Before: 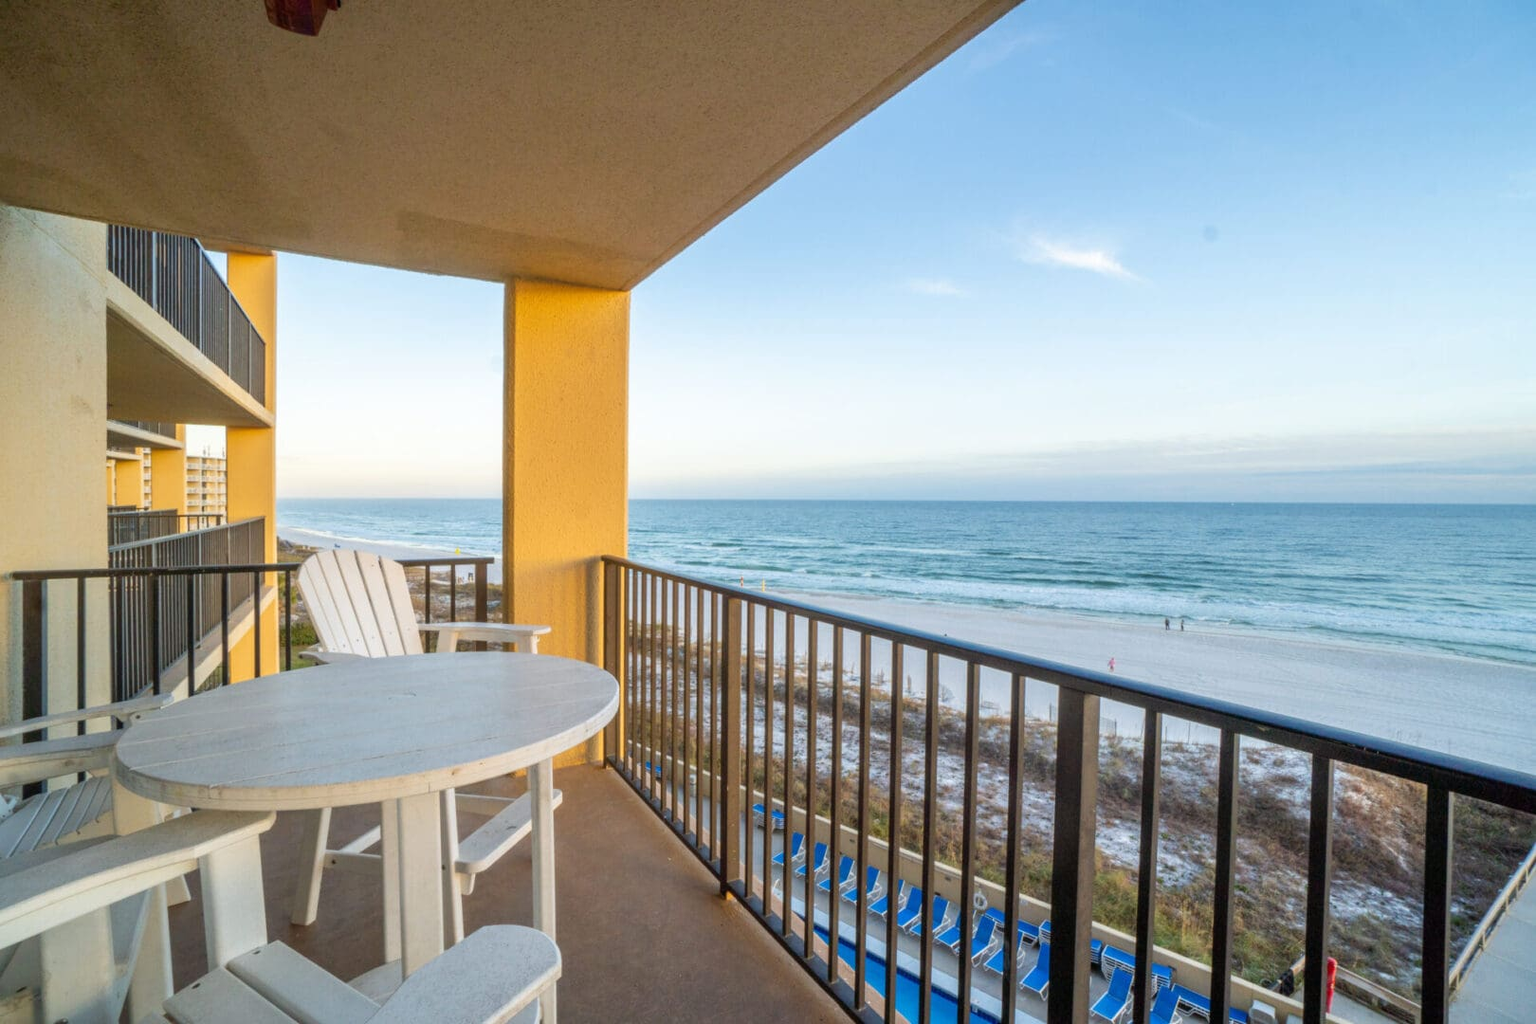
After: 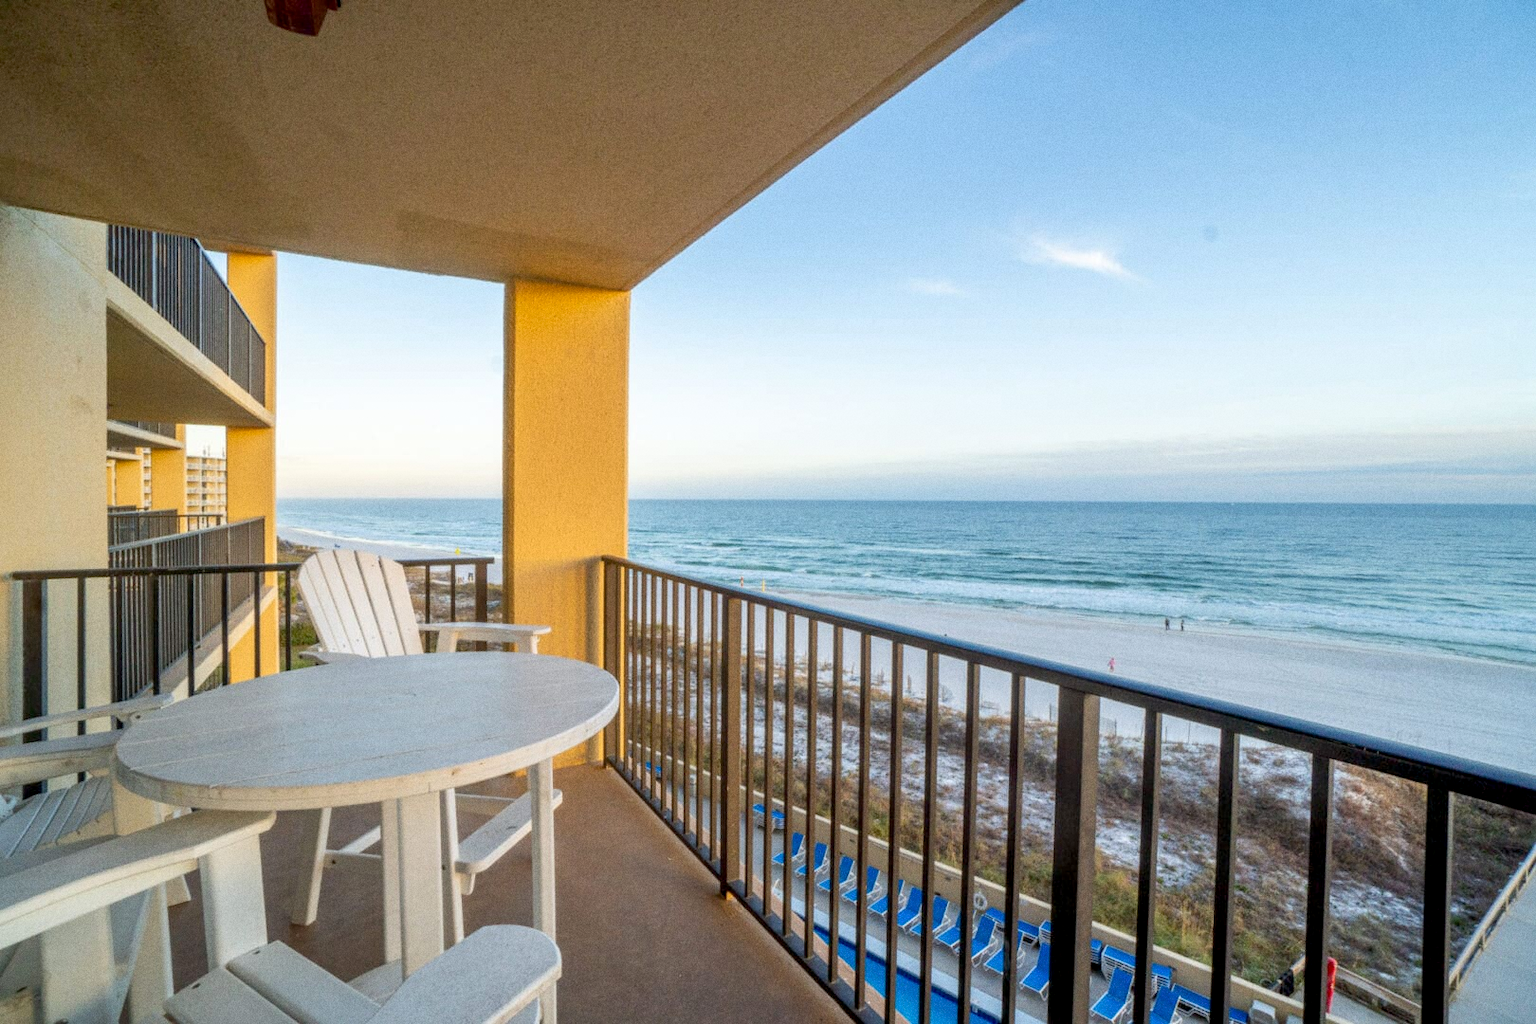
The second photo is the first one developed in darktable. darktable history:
exposure: black level correction 0.005, exposure 0.001 EV, compensate highlight preservation false
grain: on, module defaults
